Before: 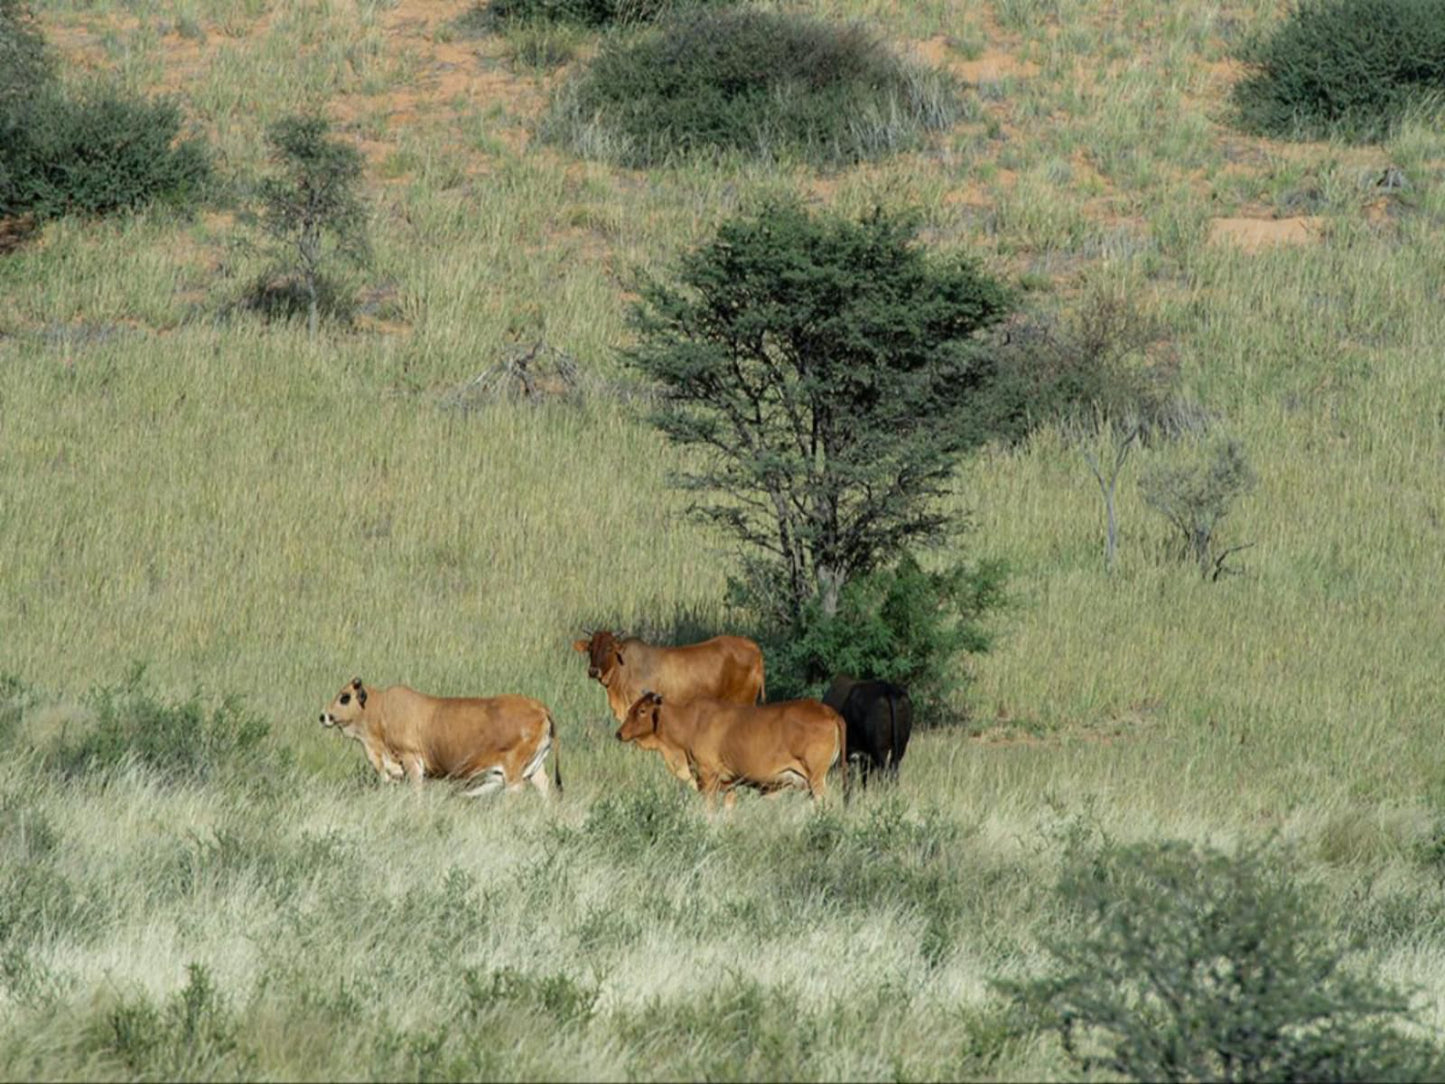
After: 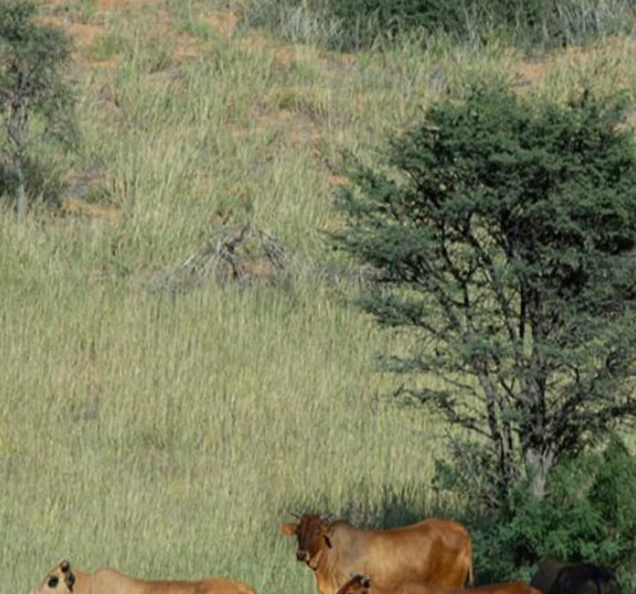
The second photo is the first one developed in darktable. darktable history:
crop: left 20.248%, top 10.86%, right 35.675%, bottom 34.321%
tone equalizer: -7 EV 0.13 EV, smoothing diameter 25%, edges refinement/feathering 10, preserve details guided filter
